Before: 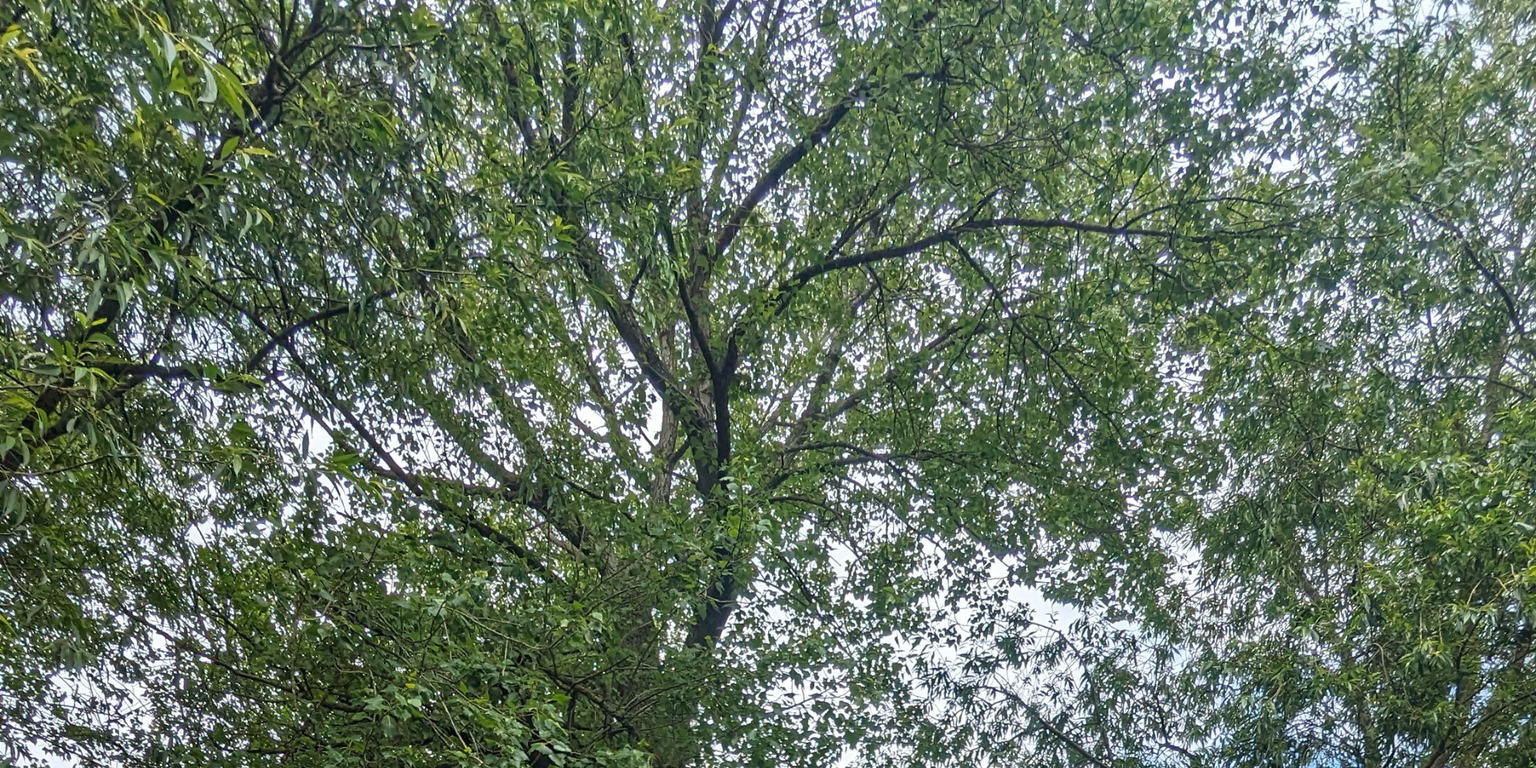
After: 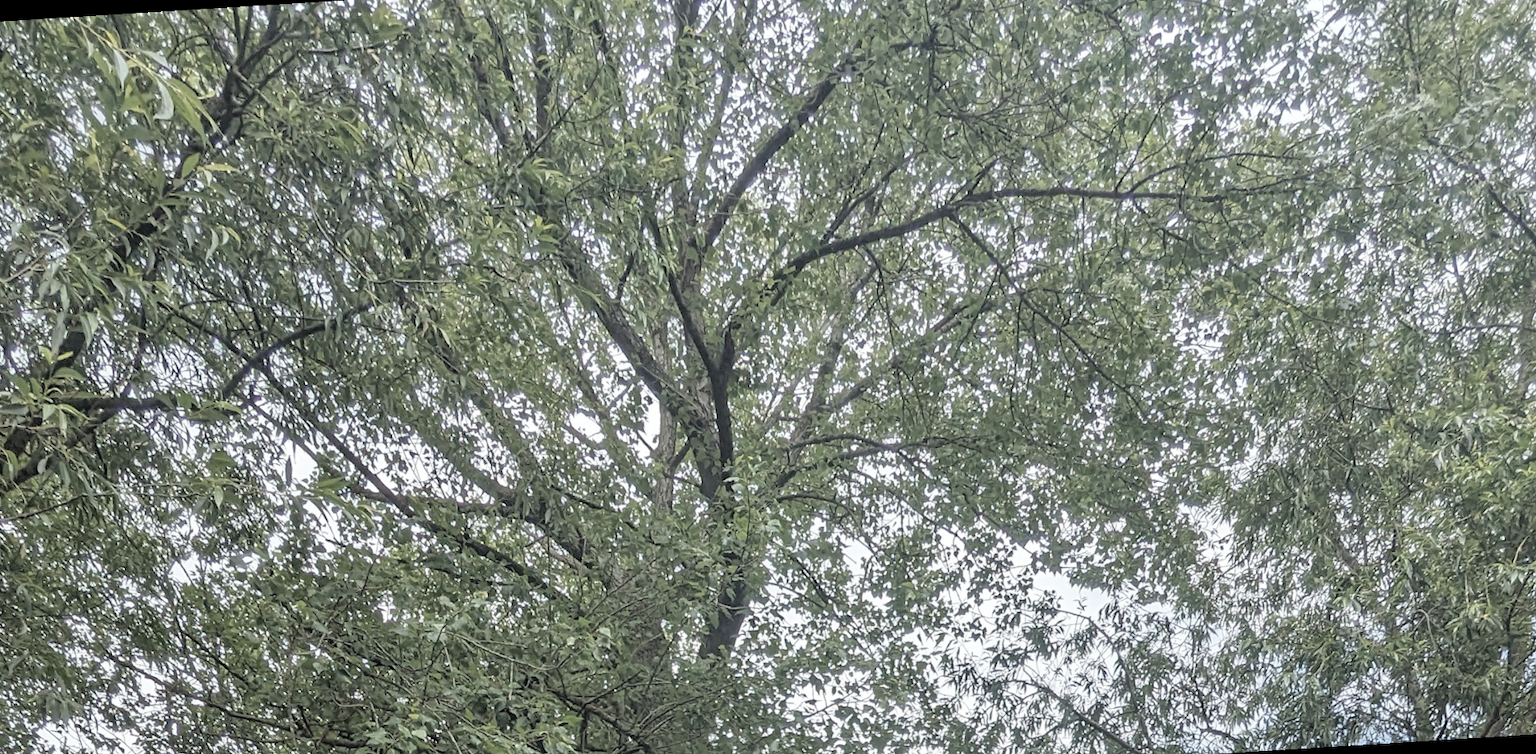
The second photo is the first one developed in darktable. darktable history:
contrast brightness saturation: brightness 0.18, saturation -0.5
rotate and perspective: rotation -3.52°, crop left 0.036, crop right 0.964, crop top 0.081, crop bottom 0.919
